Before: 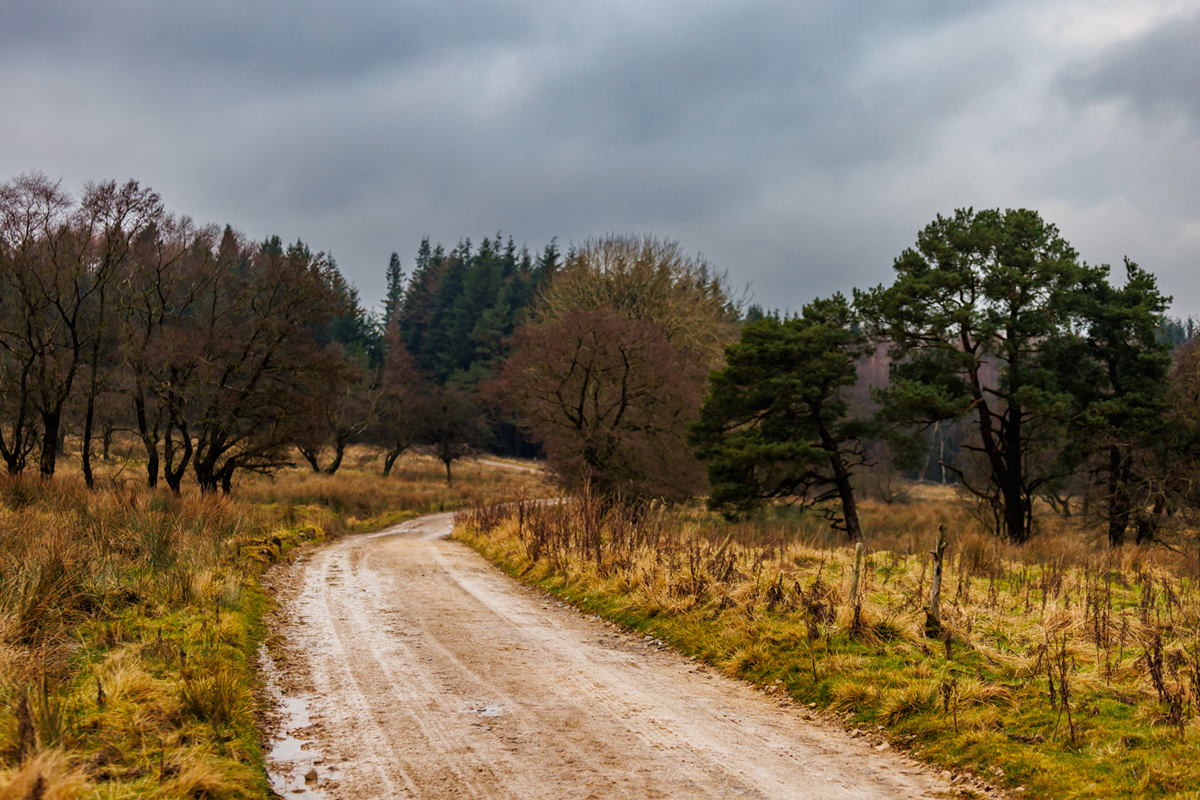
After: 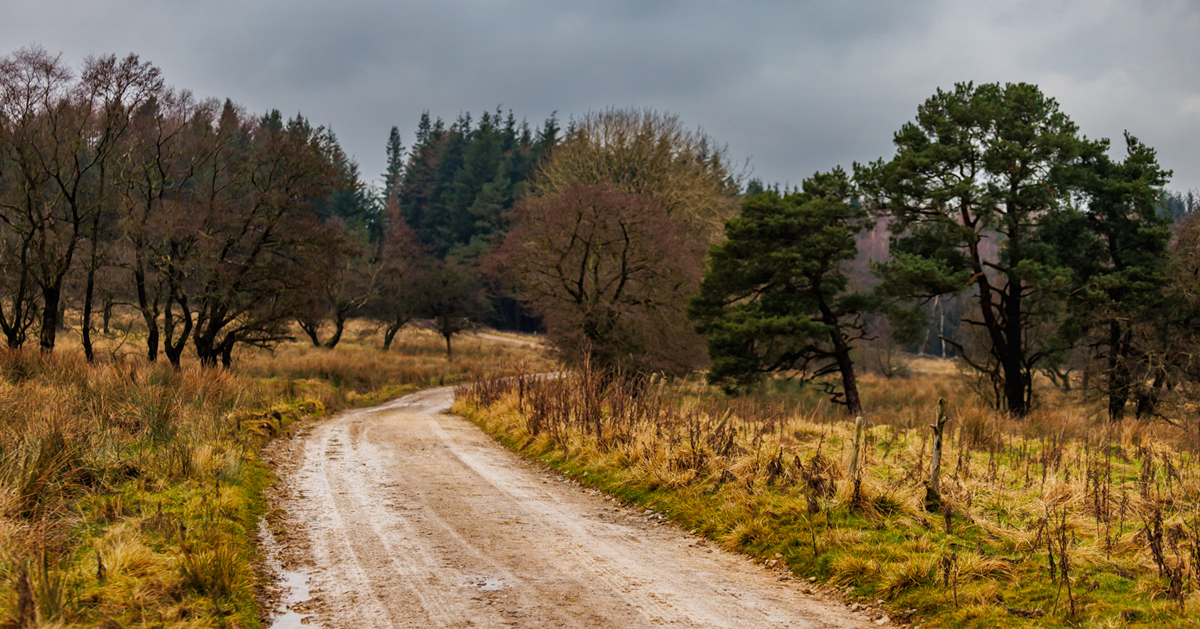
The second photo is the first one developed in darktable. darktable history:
crop and rotate: top 15.774%, bottom 5.506%
shadows and highlights: low approximation 0.01, soften with gaussian
